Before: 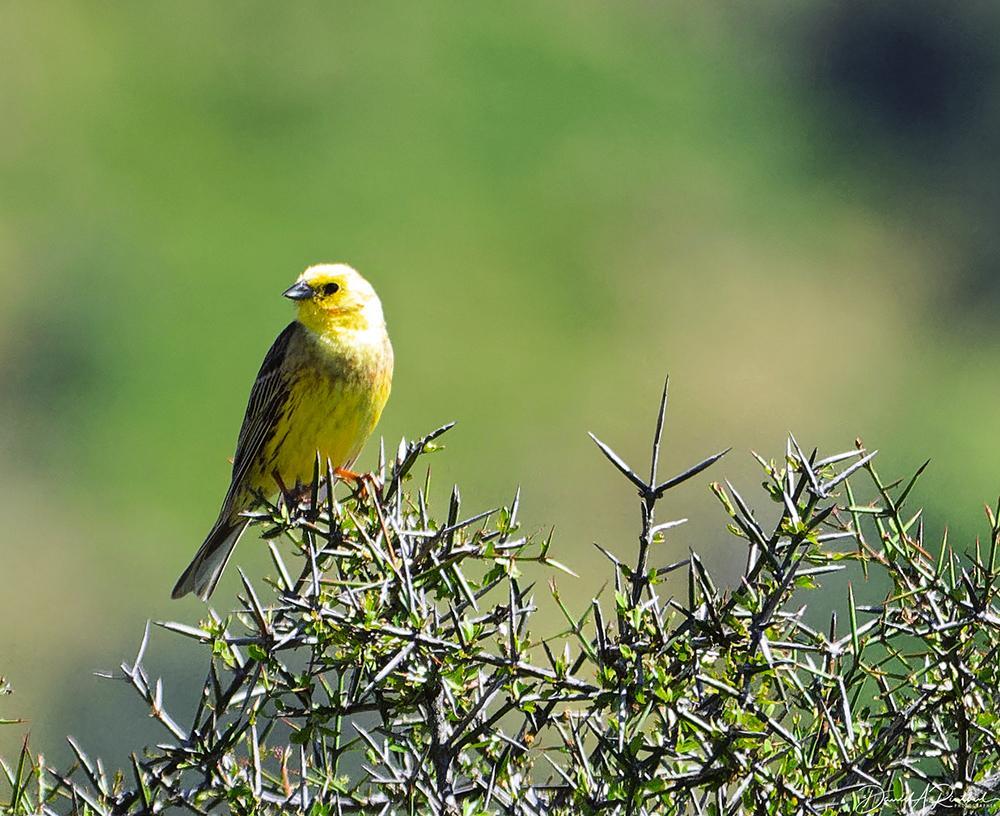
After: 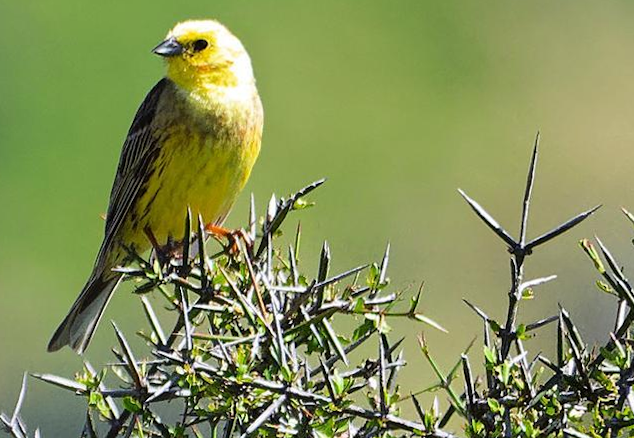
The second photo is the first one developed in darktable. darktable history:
crop: left 13.312%, top 31.28%, right 24.627%, bottom 15.582%
rotate and perspective: lens shift (vertical) 0.048, lens shift (horizontal) -0.024, automatic cropping off
